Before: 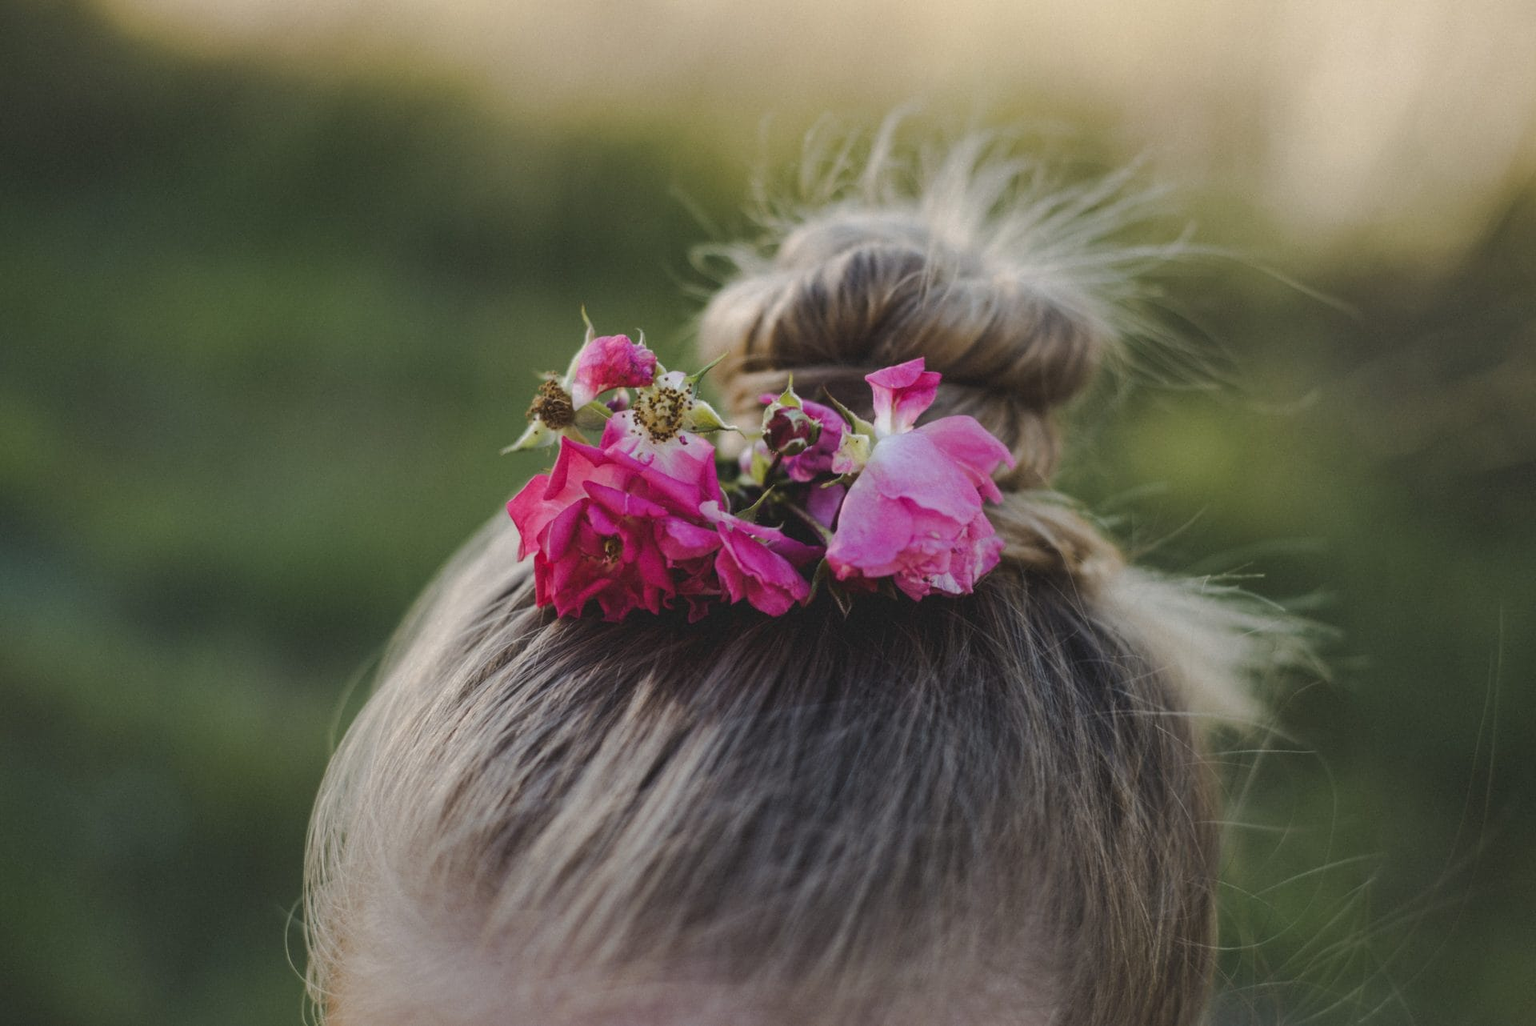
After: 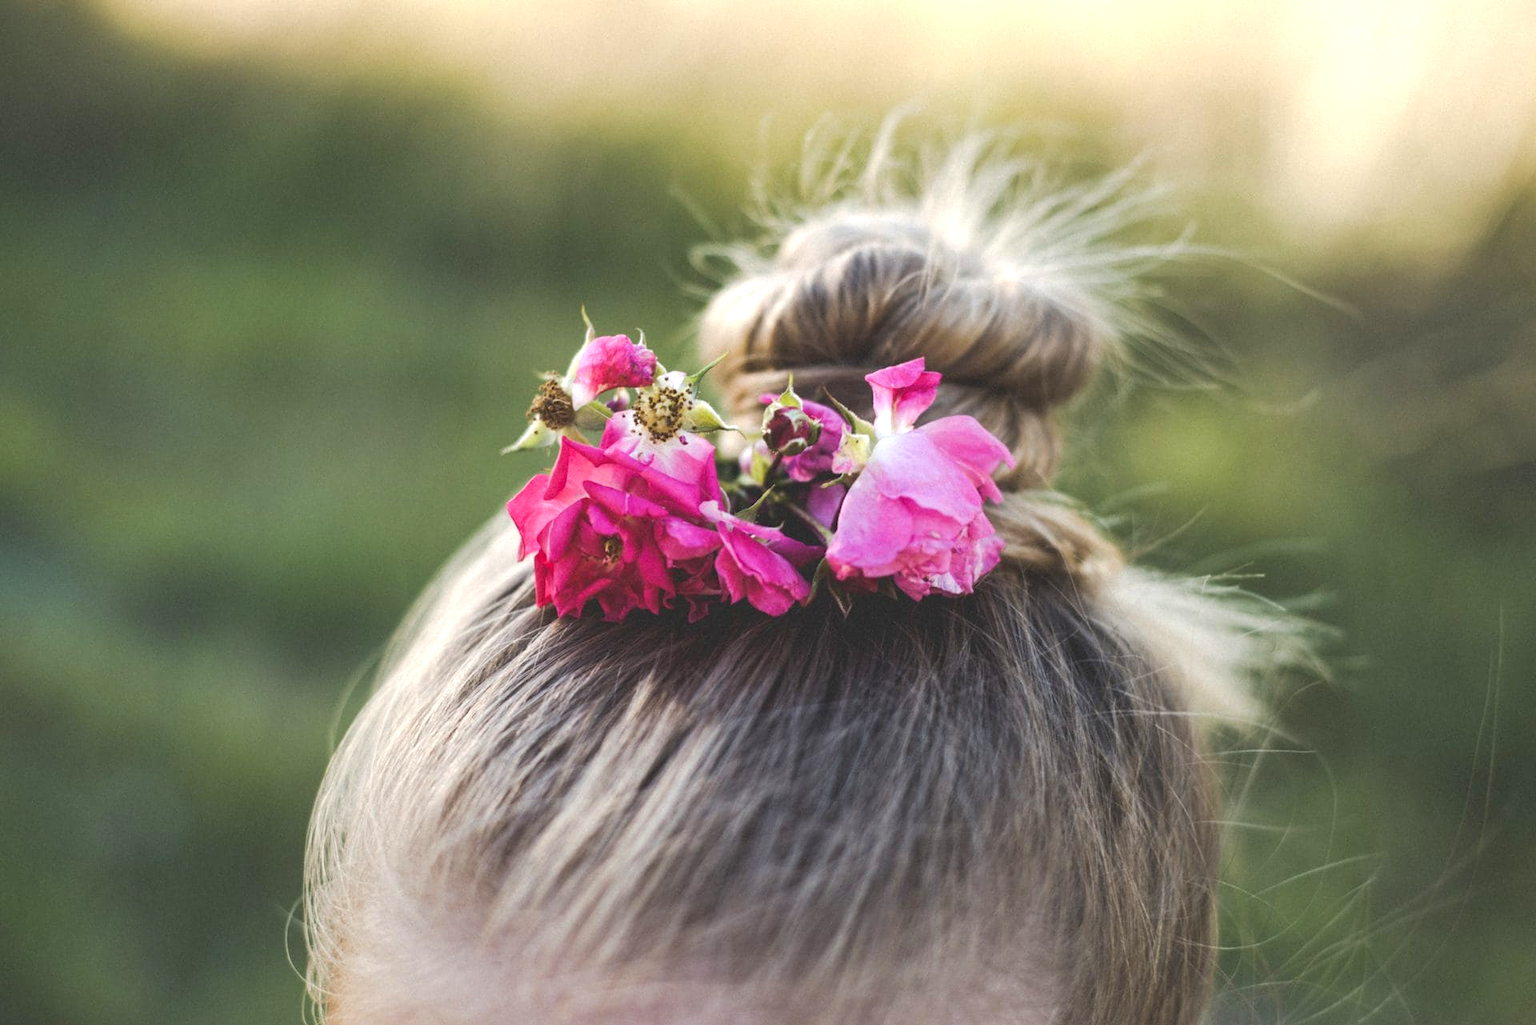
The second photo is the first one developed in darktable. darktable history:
exposure: black level correction 0.001, exposure 0.957 EV, compensate highlight preservation false
